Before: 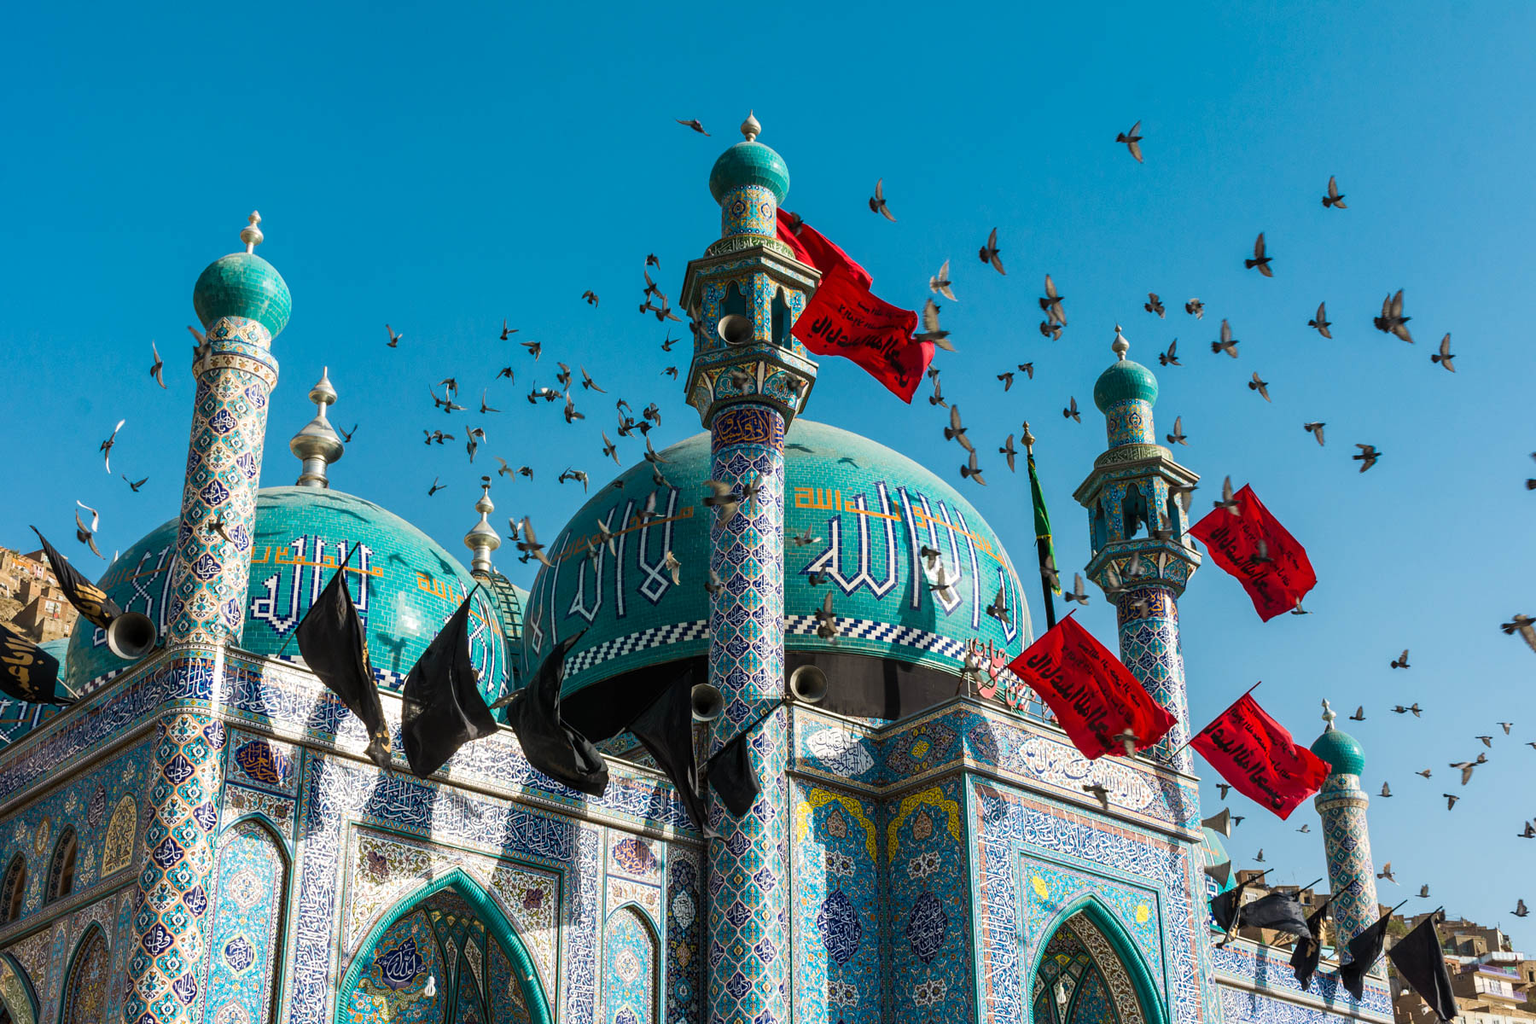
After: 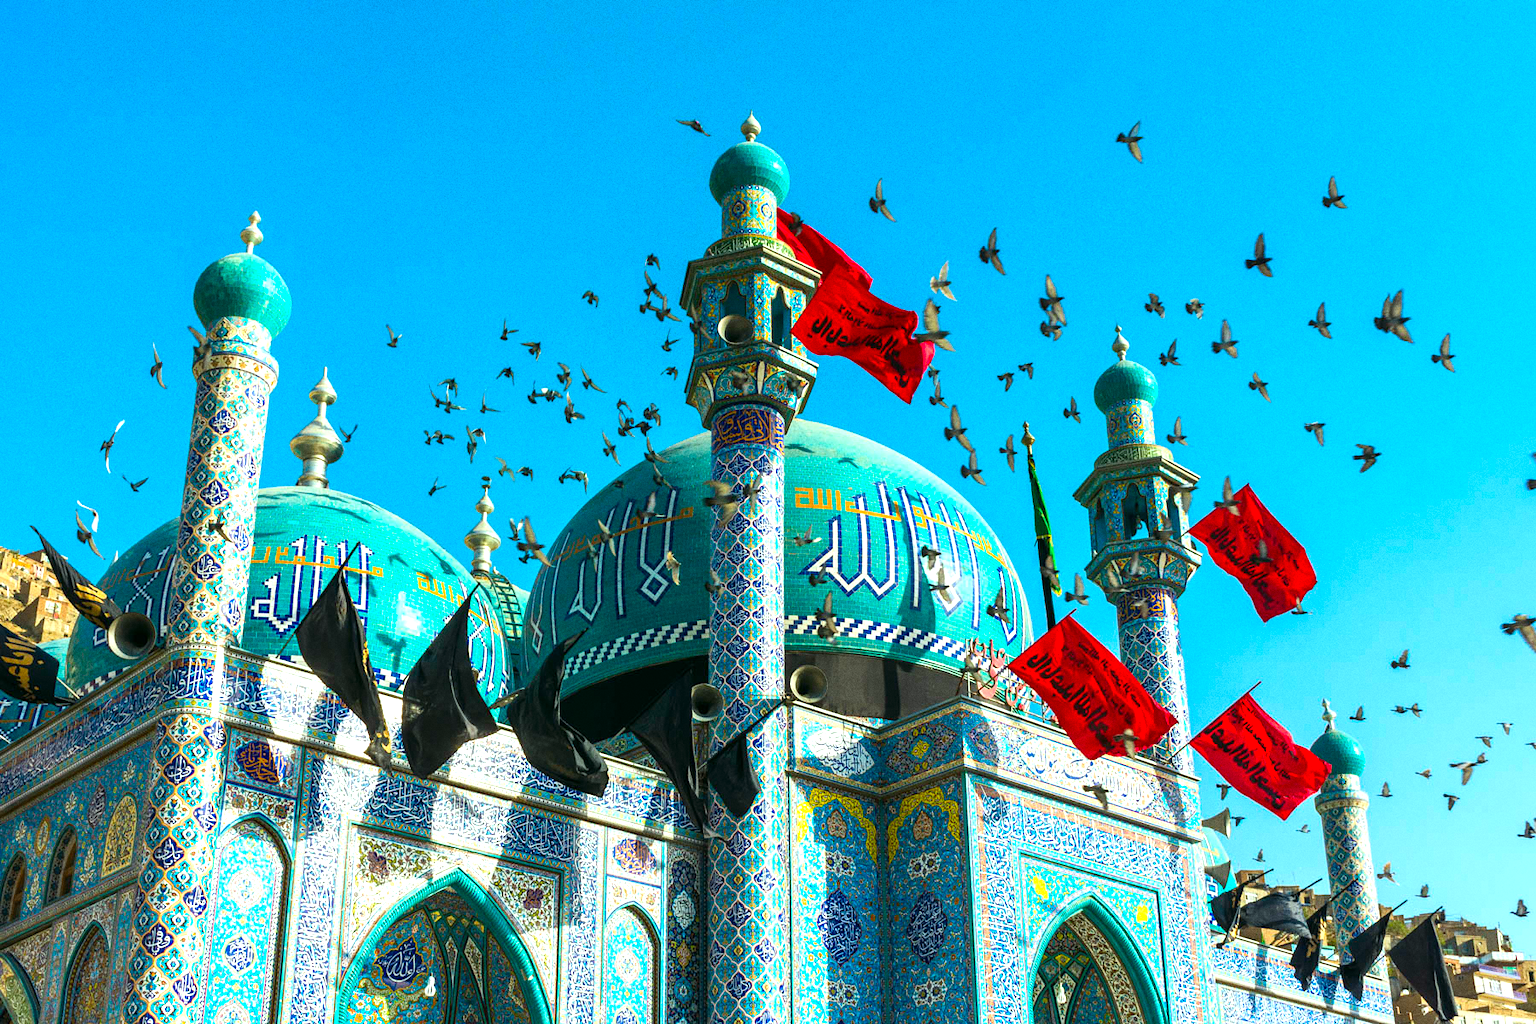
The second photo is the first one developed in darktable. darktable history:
exposure: black level correction 0, exposure 0.7 EV, compensate exposure bias true, compensate highlight preservation false
grain: coarseness 0.09 ISO
color correction: highlights a* -7.33, highlights b* 1.26, shadows a* -3.55, saturation 1.4
